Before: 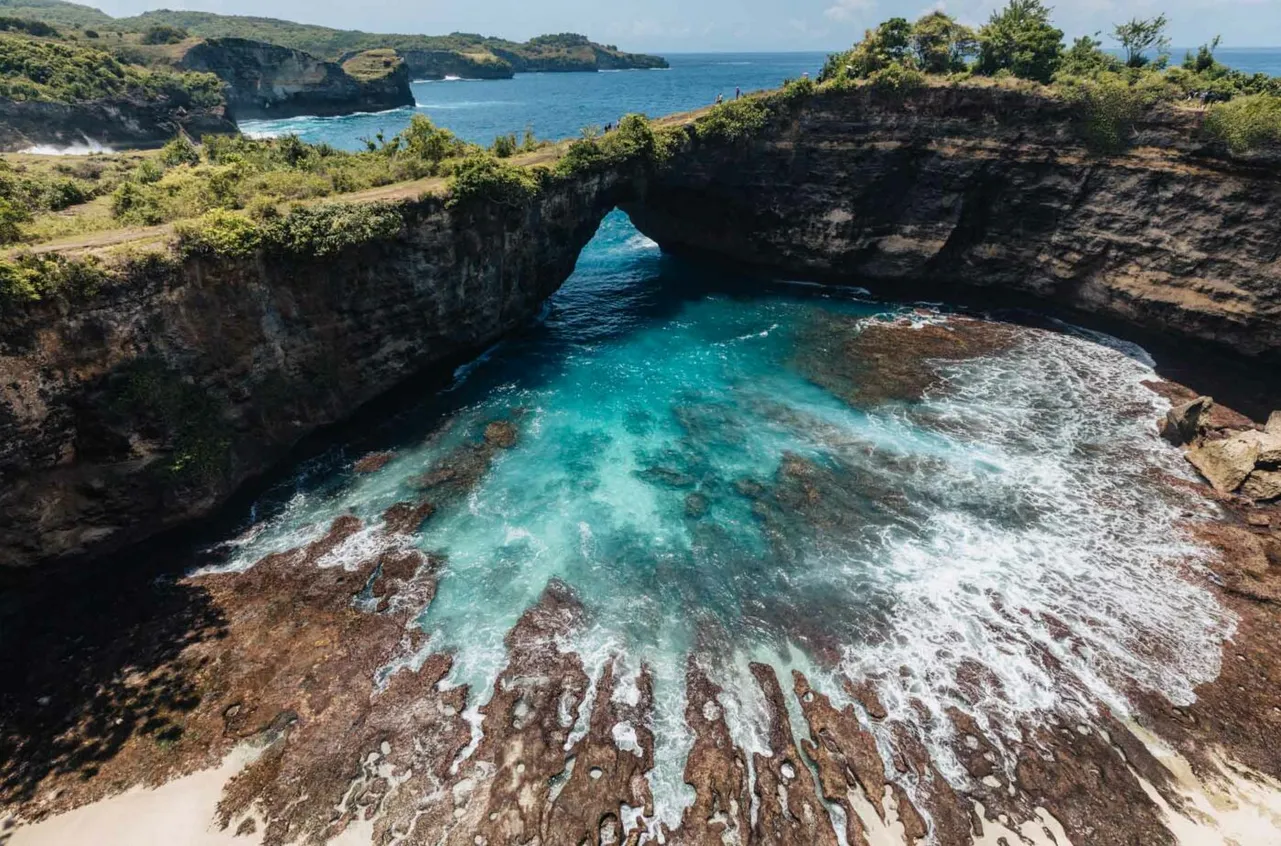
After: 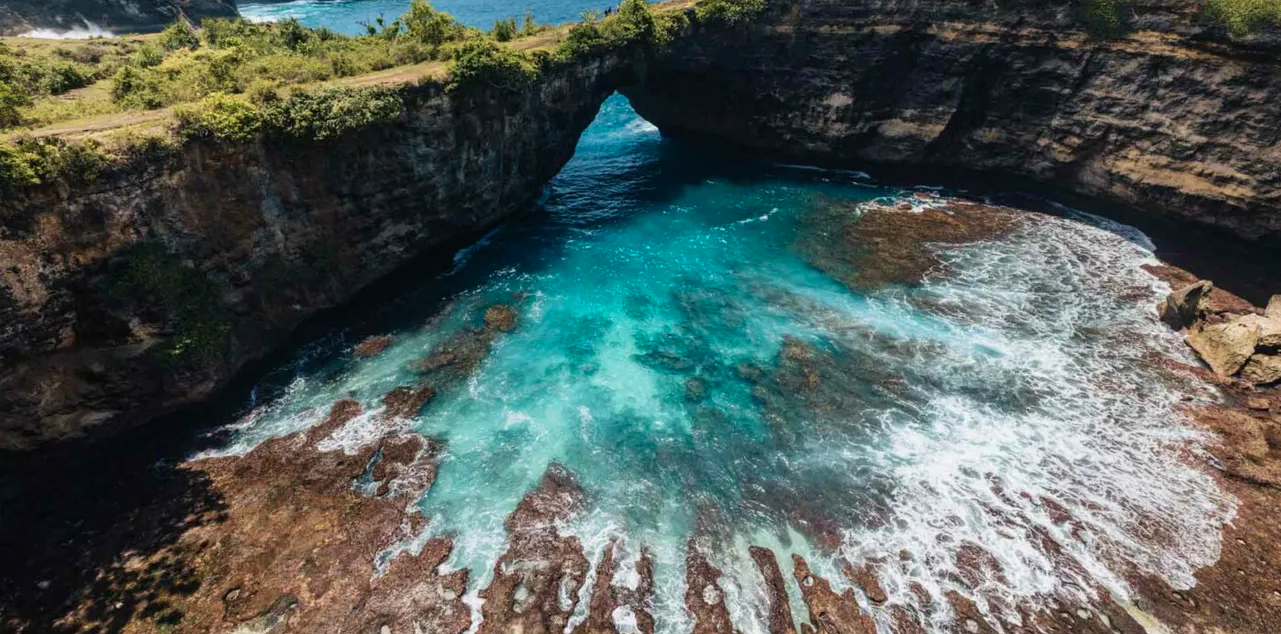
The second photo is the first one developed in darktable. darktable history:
crop: top 13.819%, bottom 11.169%
velvia: on, module defaults
